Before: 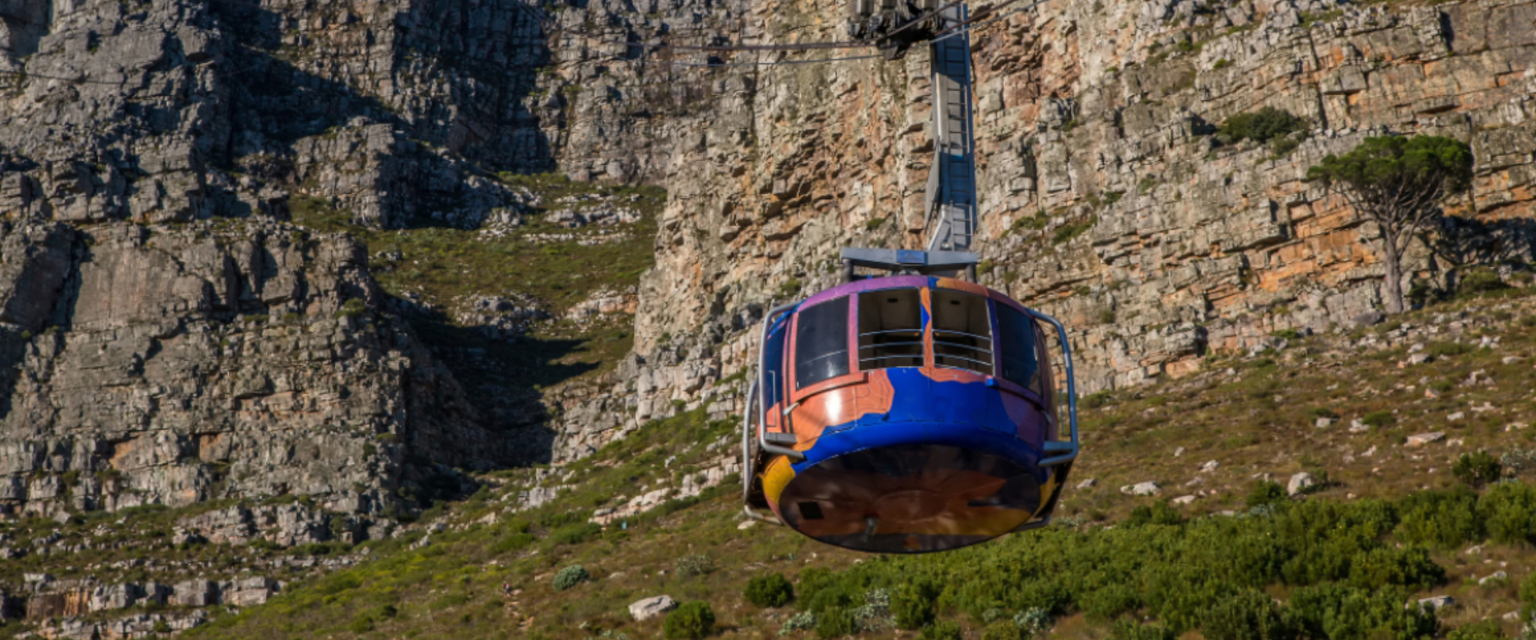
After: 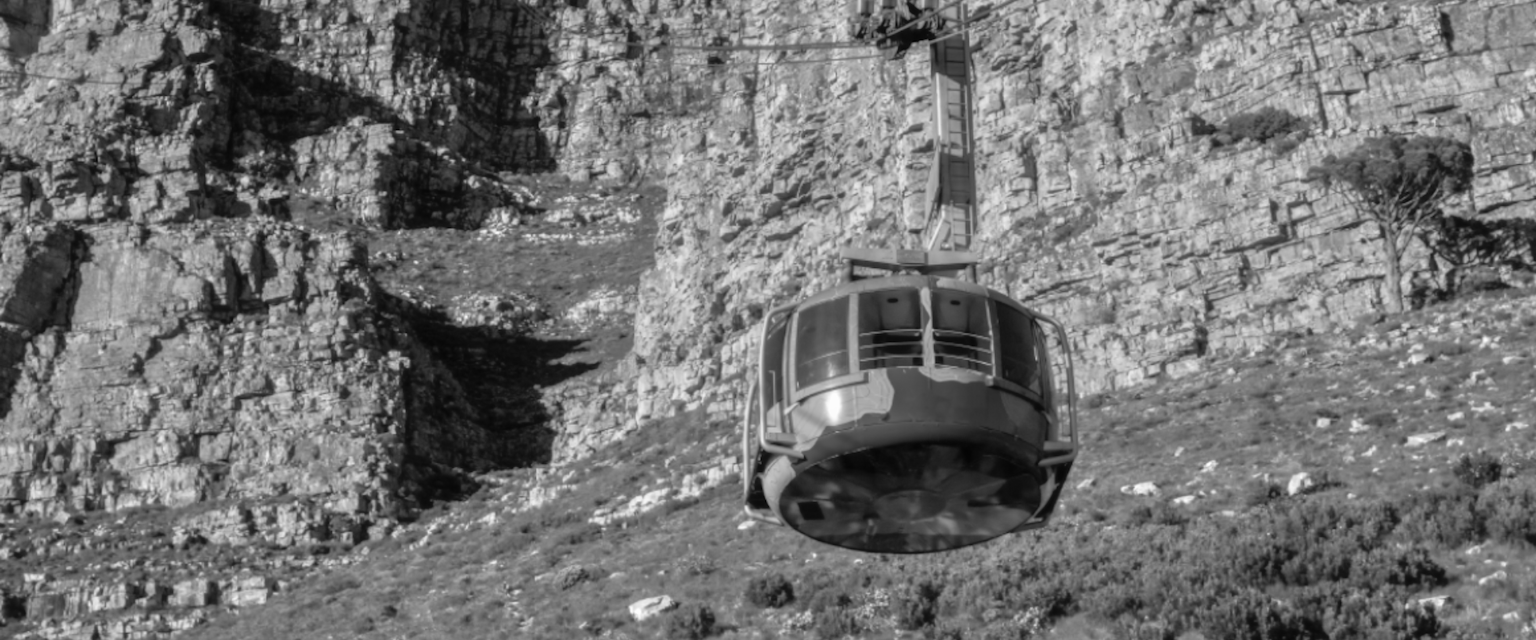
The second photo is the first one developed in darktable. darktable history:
contrast equalizer: octaves 7, y [[0.502, 0.505, 0.512, 0.529, 0.564, 0.588], [0.5 ×6], [0.502, 0.505, 0.512, 0.529, 0.564, 0.588], [0, 0.001, 0.001, 0.004, 0.008, 0.011], [0, 0.001, 0.001, 0.004, 0.008, 0.011]], mix -1
tone equalizer: -7 EV 0.15 EV, -6 EV 0.6 EV, -5 EV 1.15 EV, -4 EV 1.33 EV, -3 EV 1.15 EV, -2 EV 0.6 EV, -1 EV 0.15 EV, mask exposure compensation -0.5 EV
velvia: on, module defaults
monochrome: on, module defaults
